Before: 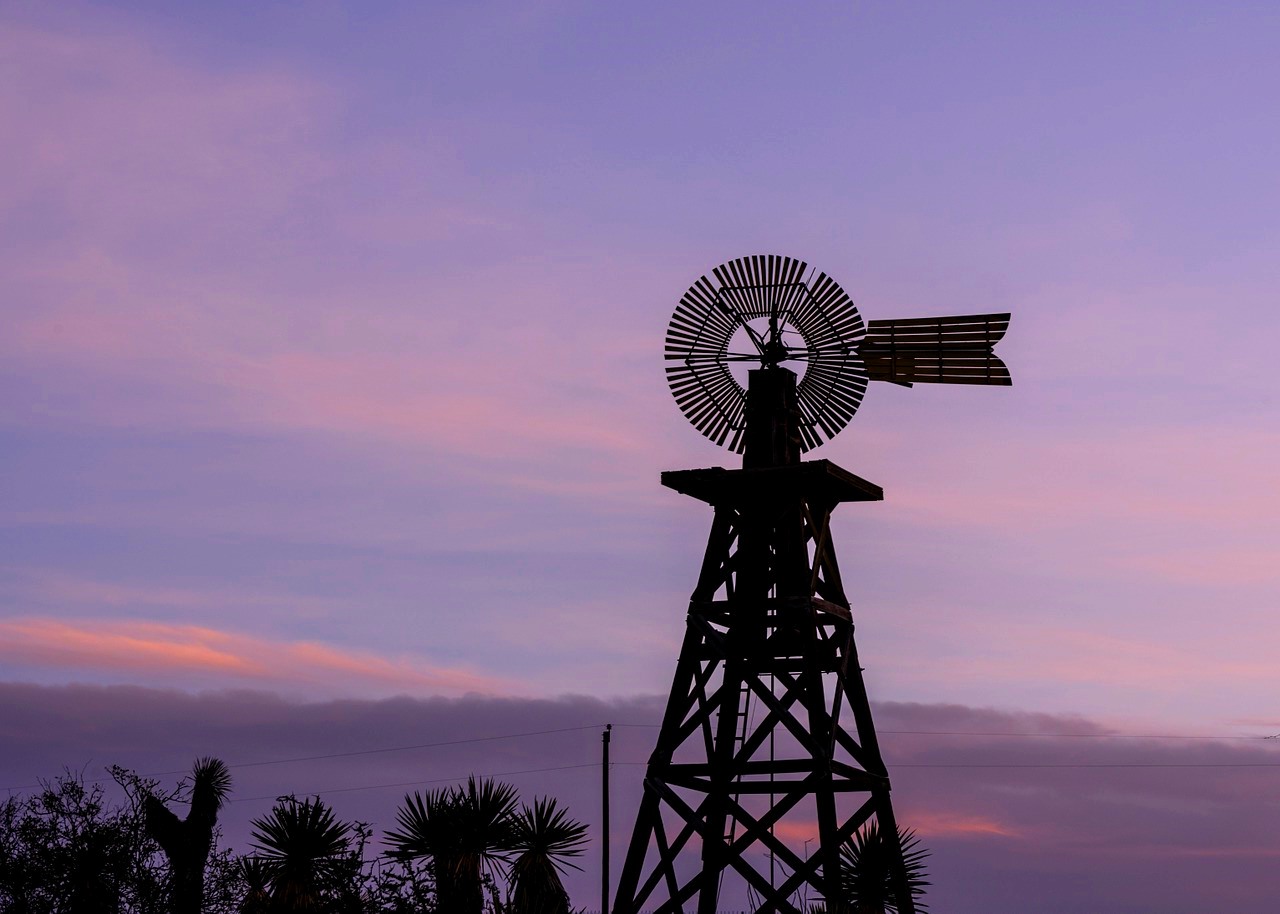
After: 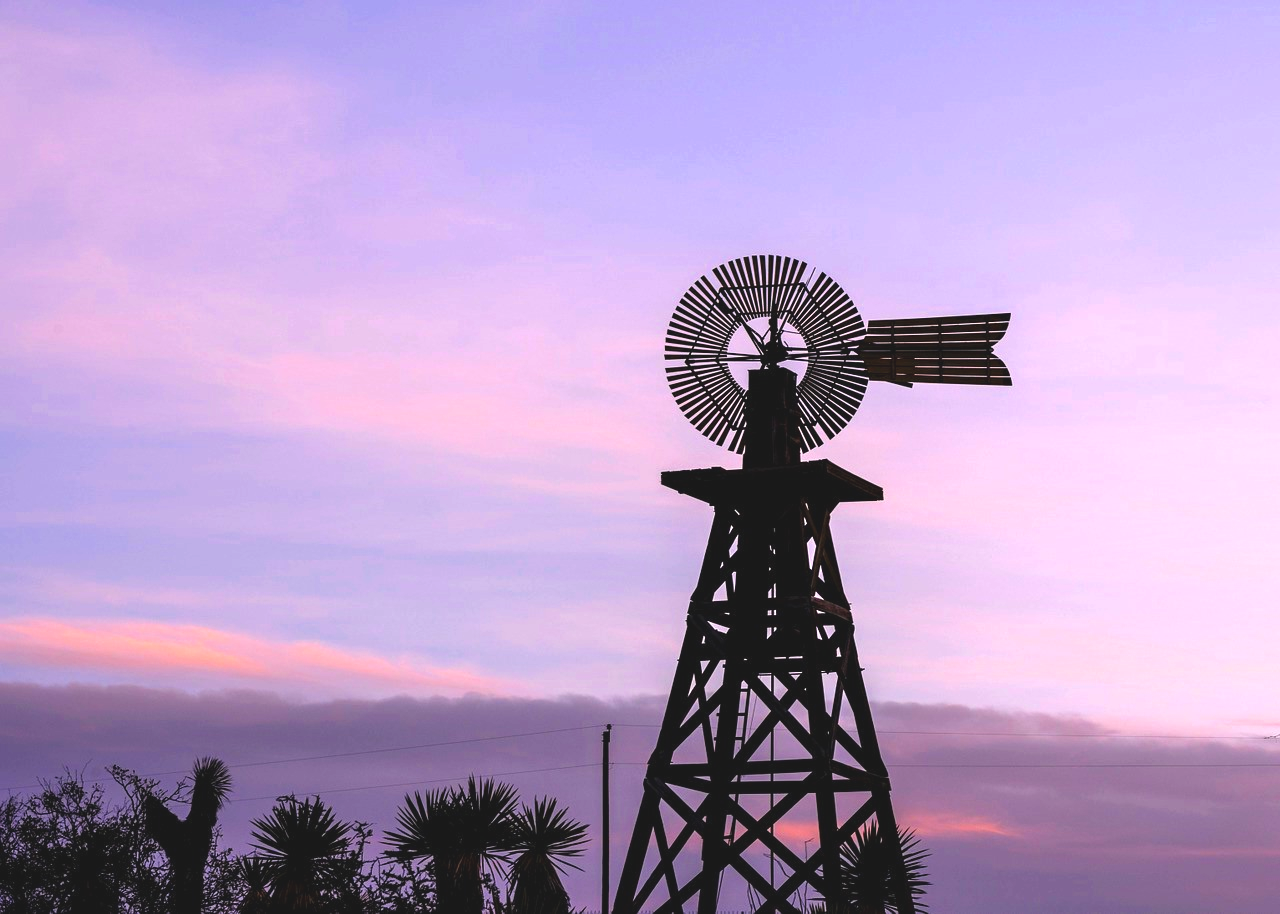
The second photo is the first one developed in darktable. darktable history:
exposure: black level correction -0.005, exposure 1 EV, compensate highlight preservation false
